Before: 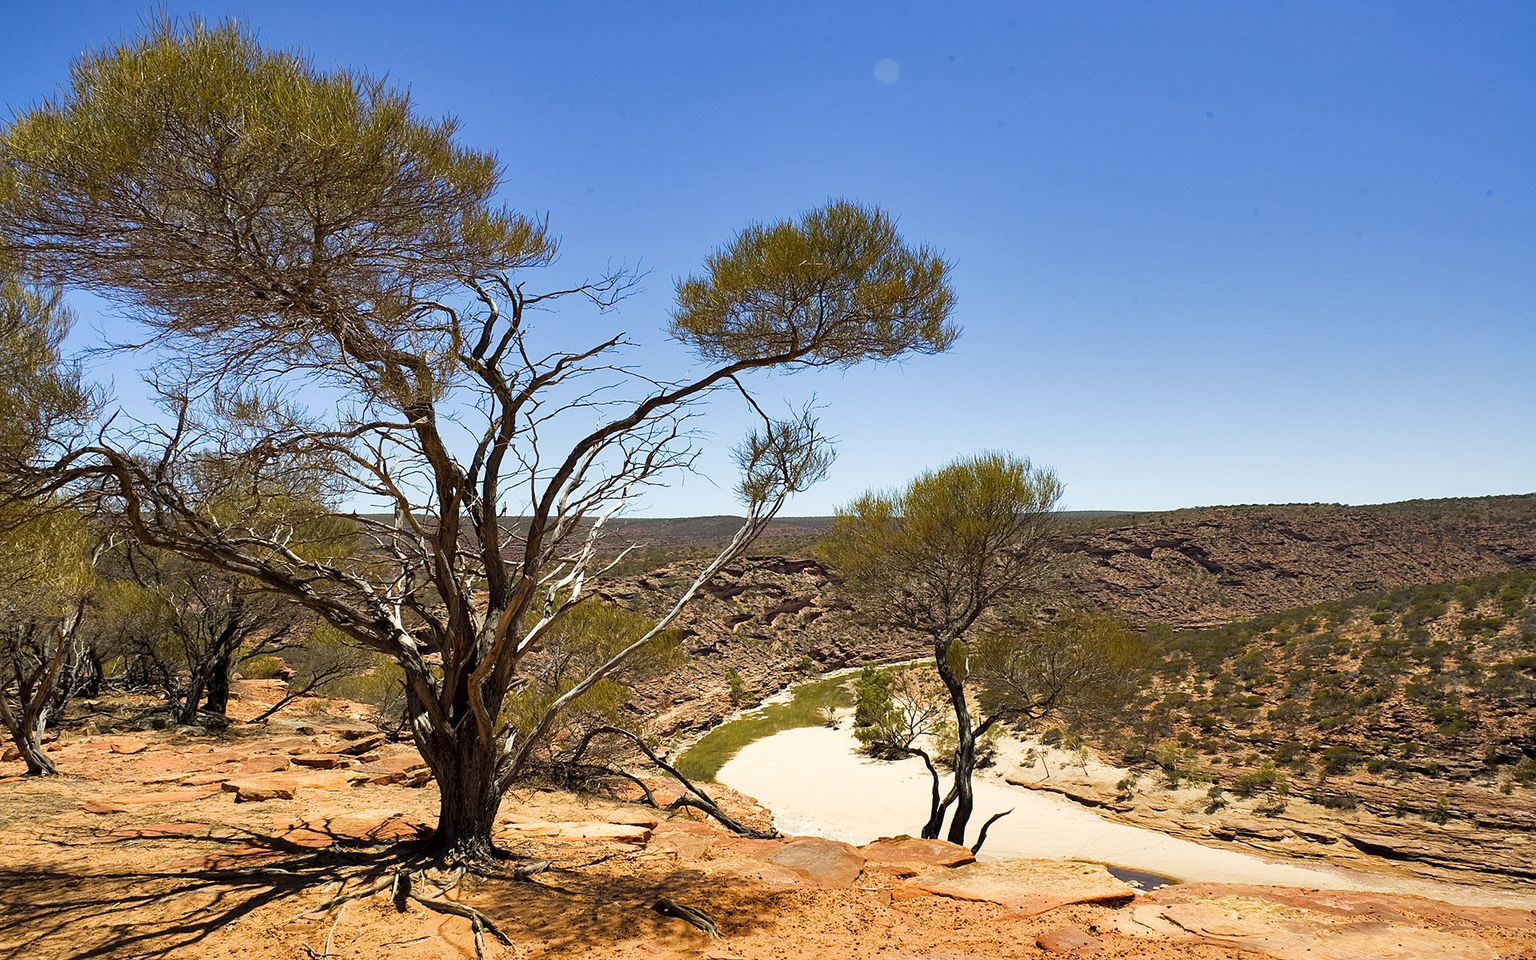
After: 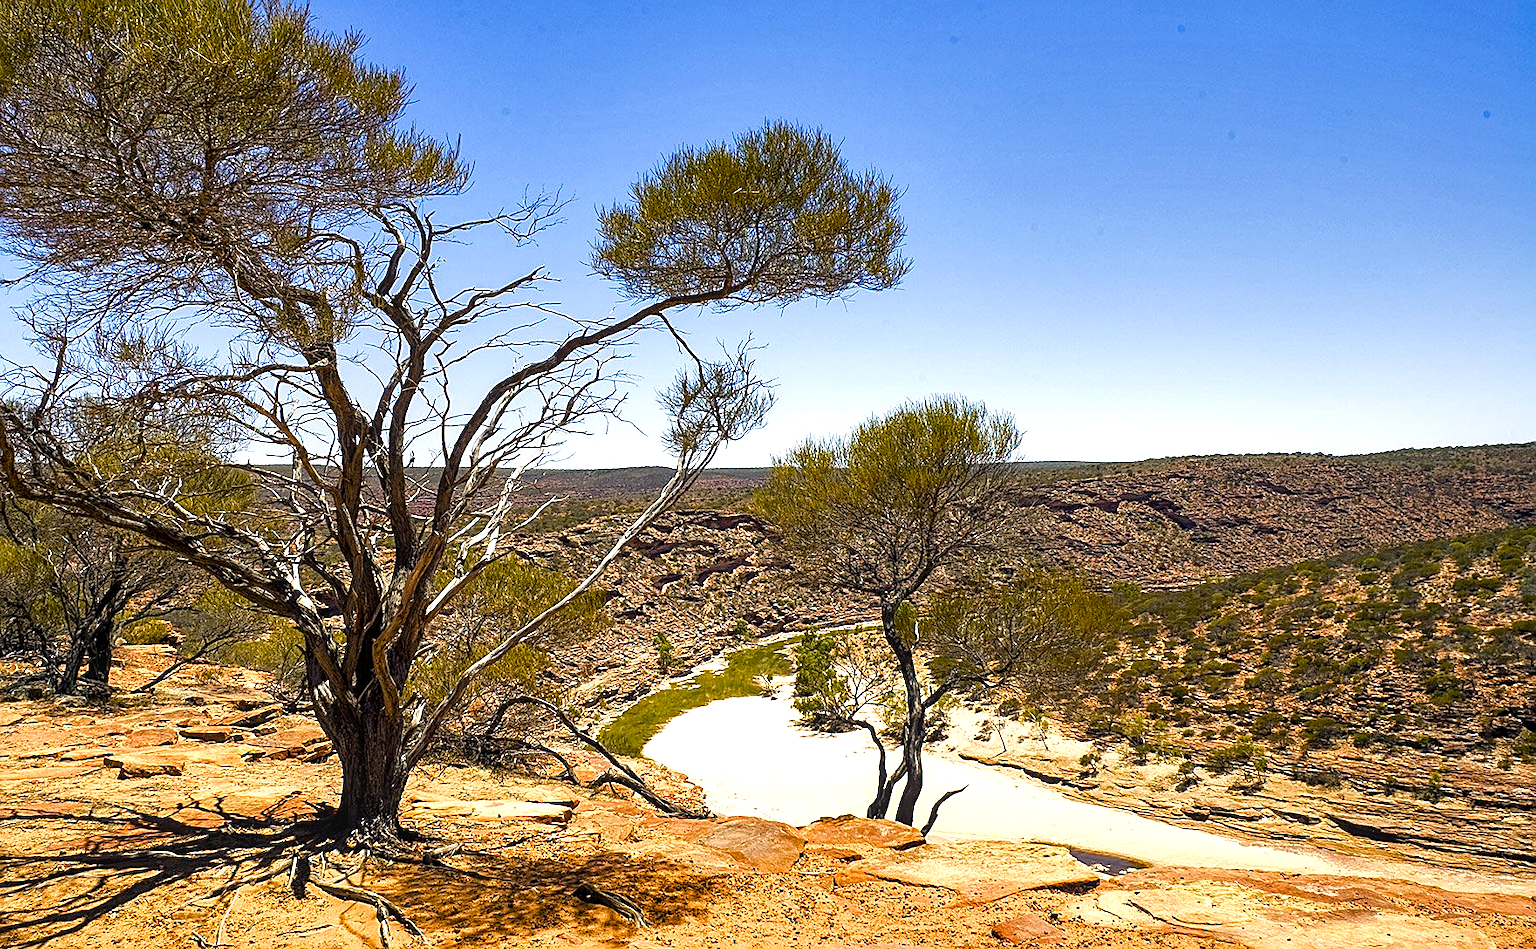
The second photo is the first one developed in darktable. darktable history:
color balance rgb: shadows lift › chroma 4.21%, shadows lift › hue 252.22°, highlights gain › chroma 1.36%, highlights gain › hue 50.24°, perceptual saturation grading › mid-tones 6.33%, perceptual saturation grading › shadows 72.44%, perceptual brilliance grading › highlights 11.59%, contrast 5.05%
crop and rotate: left 8.262%, top 9.226%
sharpen: on, module defaults
color balance: output saturation 98.5%
local contrast: detail 130%
